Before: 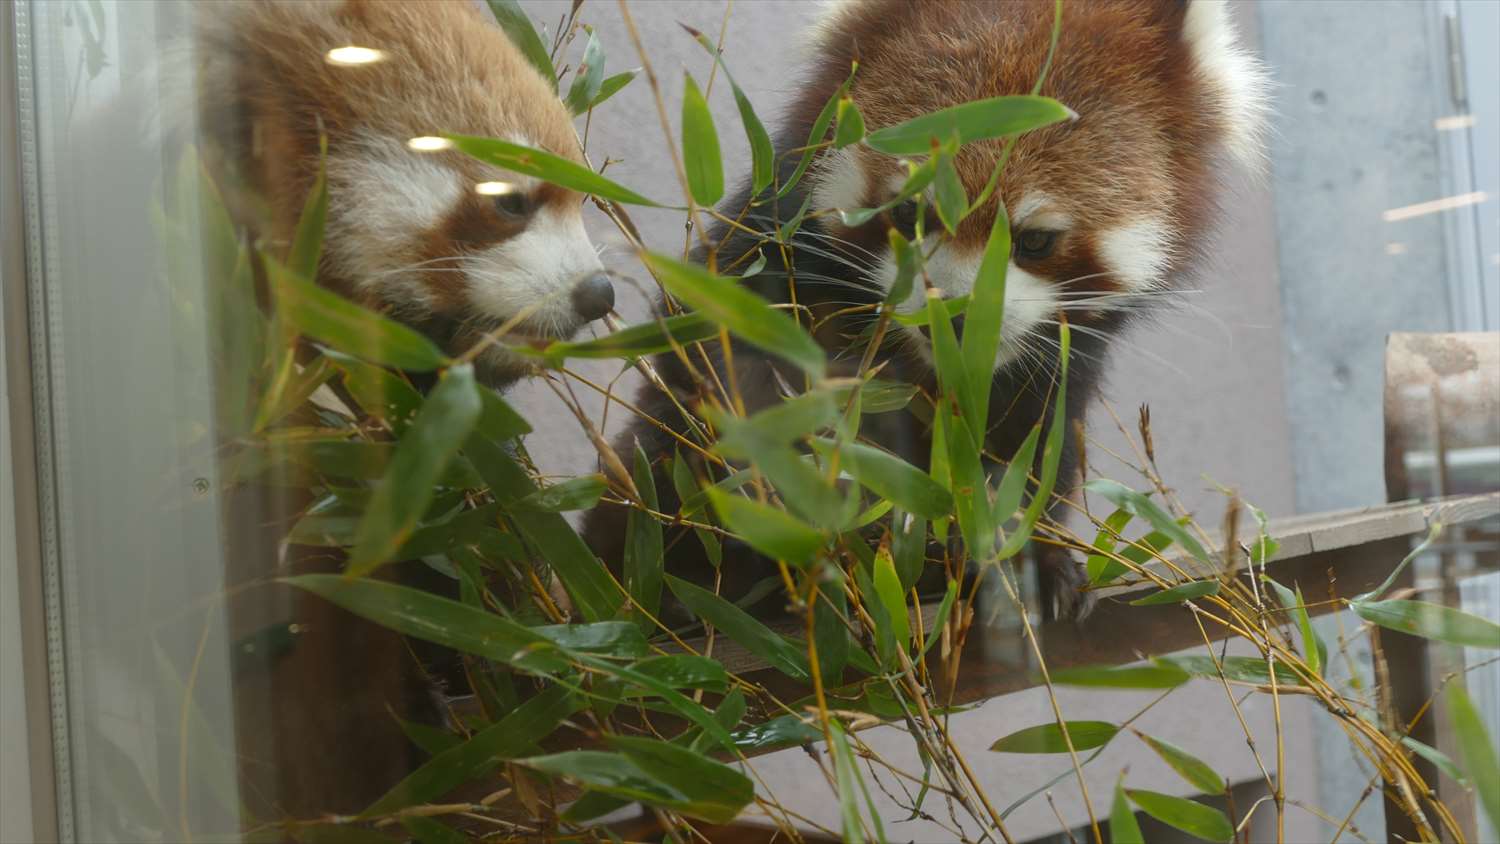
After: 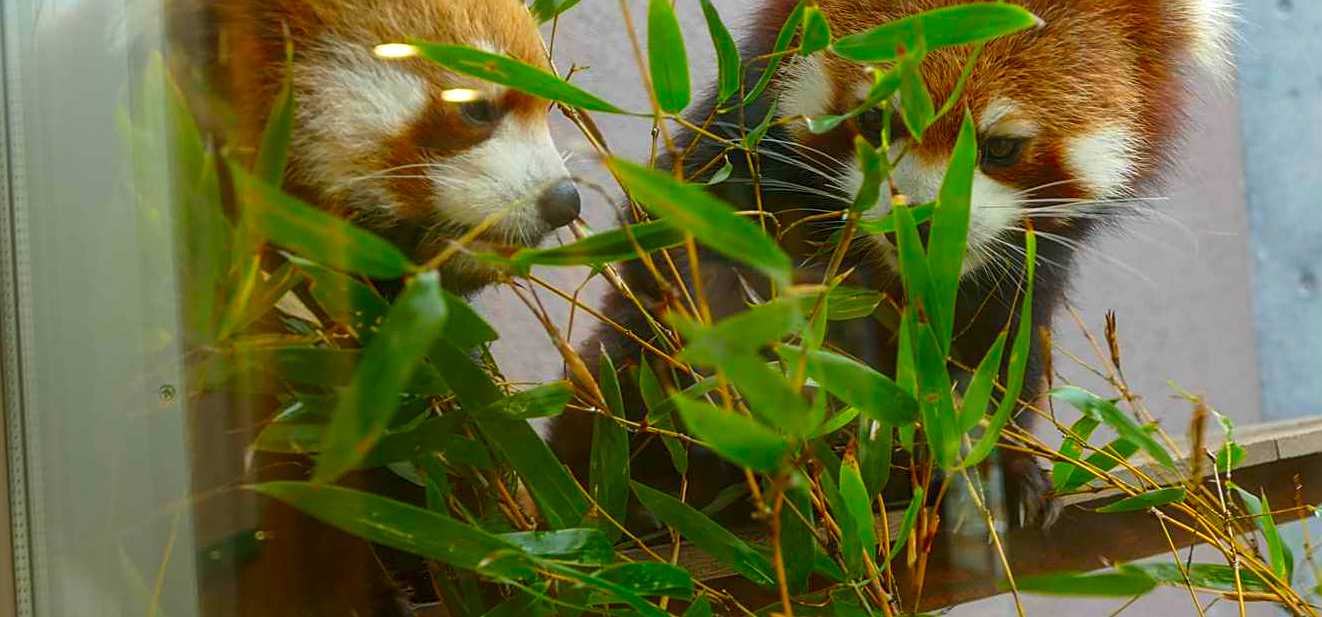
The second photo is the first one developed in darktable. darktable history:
local contrast: detail 130%
color correction: highlights b* 0.038, saturation 2.11
sharpen: on, module defaults
crop and rotate: left 2.331%, top 11.024%, right 9.512%, bottom 15.84%
